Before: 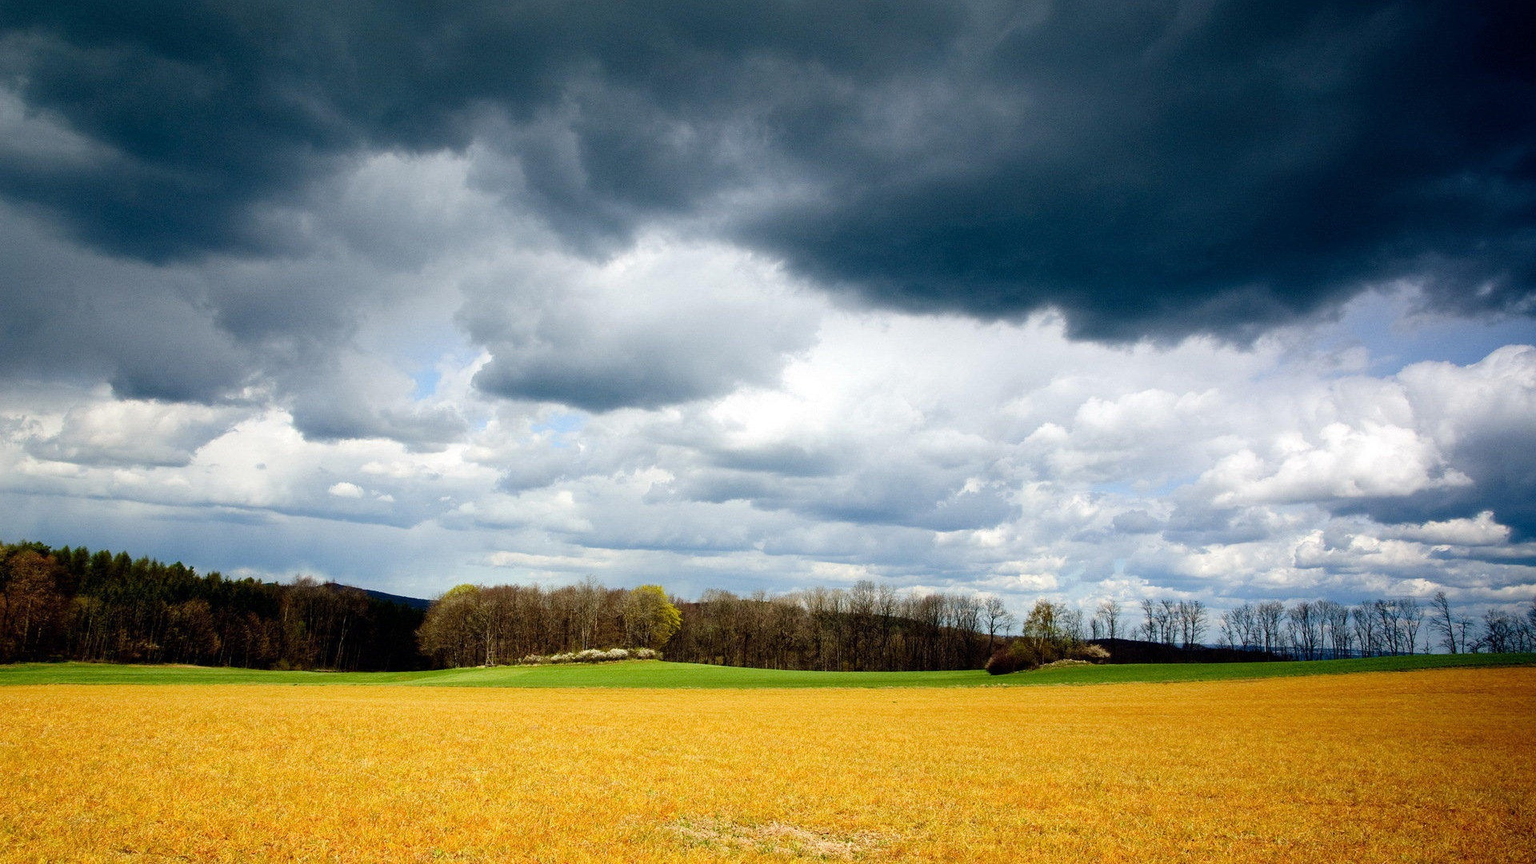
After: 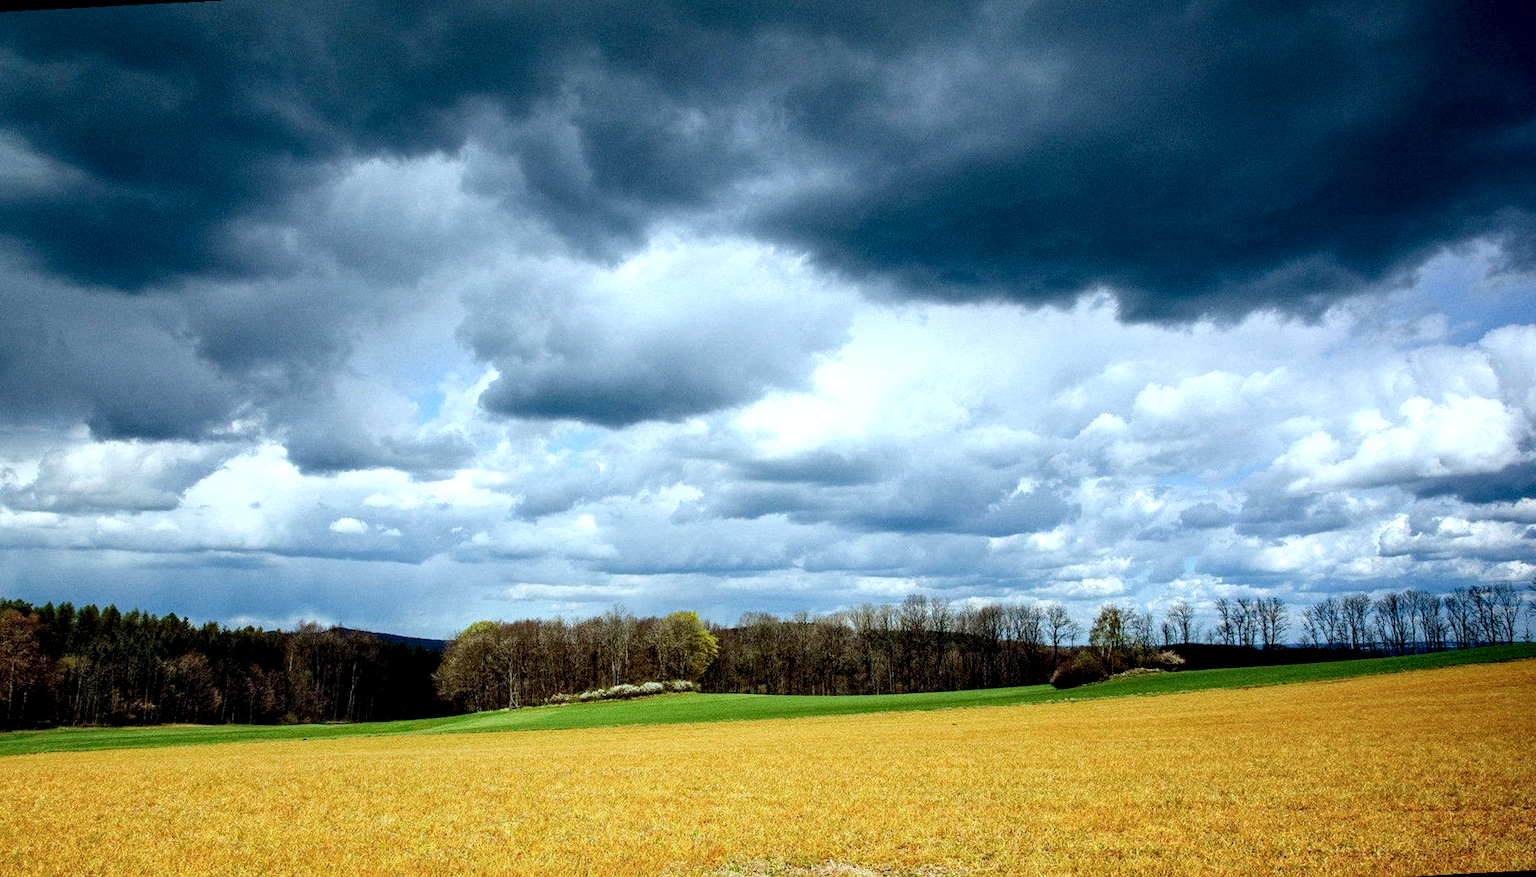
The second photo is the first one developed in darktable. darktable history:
local contrast: detail 150%
color calibration: illuminant Planckian (black body), x 0.375, y 0.373, temperature 4117 K
rotate and perspective: rotation -3°, crop left 0.031, crop right 0.968, crop top 0.07, crop bottom 0.93
crop: right 4.126%, bottom 0.031%
